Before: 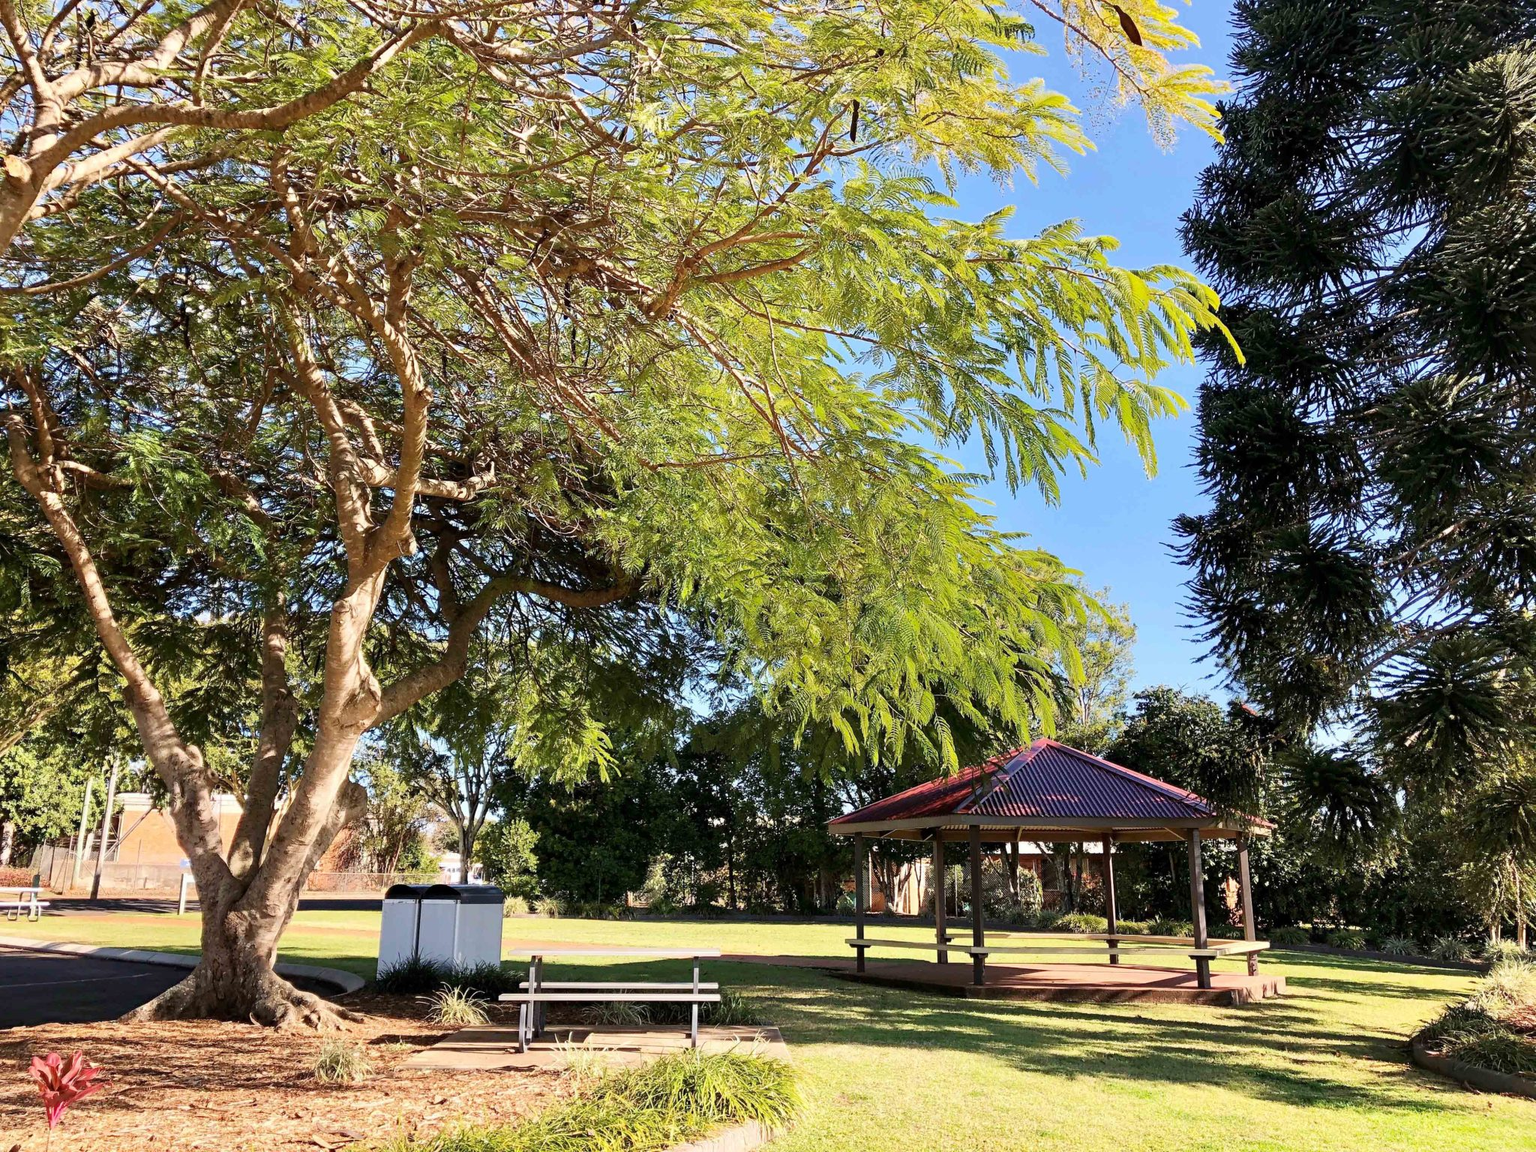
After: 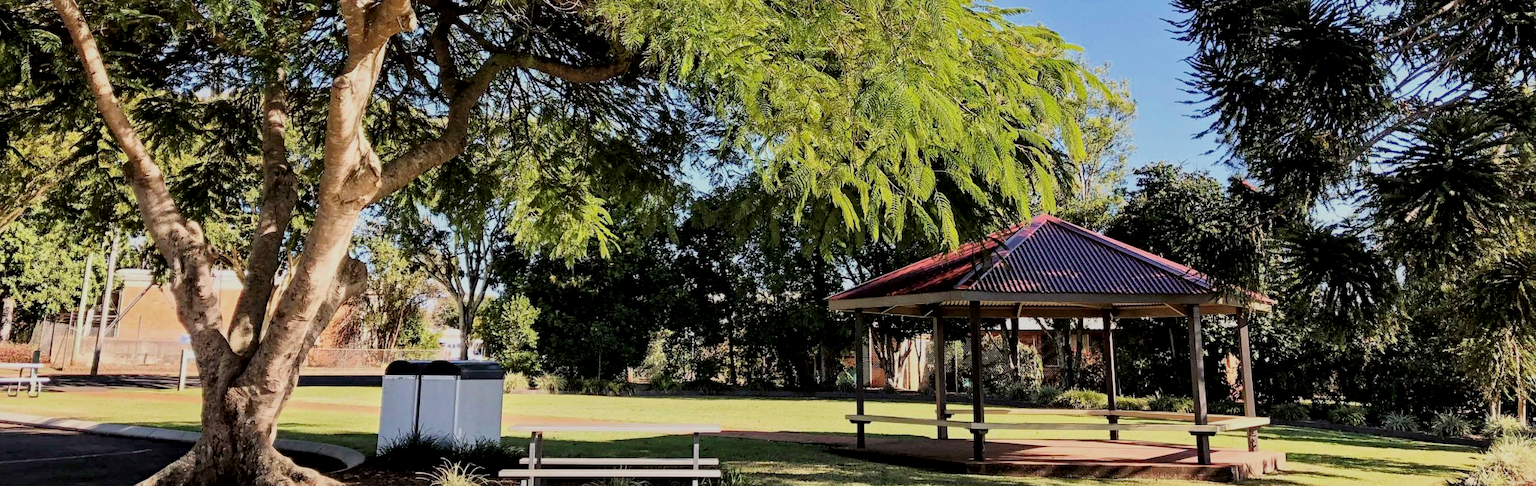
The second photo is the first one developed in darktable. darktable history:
white balance: emerald 1
crop: top 45.551%, bottom 12.262%
local contrast: mode bilateral grid, contrast 20, coarseness 20, detail 150%, midtone range 0.2
filmic rgb: black relative exposure -7.48 EV, white relative exposure 4.83 EV, hardness 3.4, color science v6 (2022)
